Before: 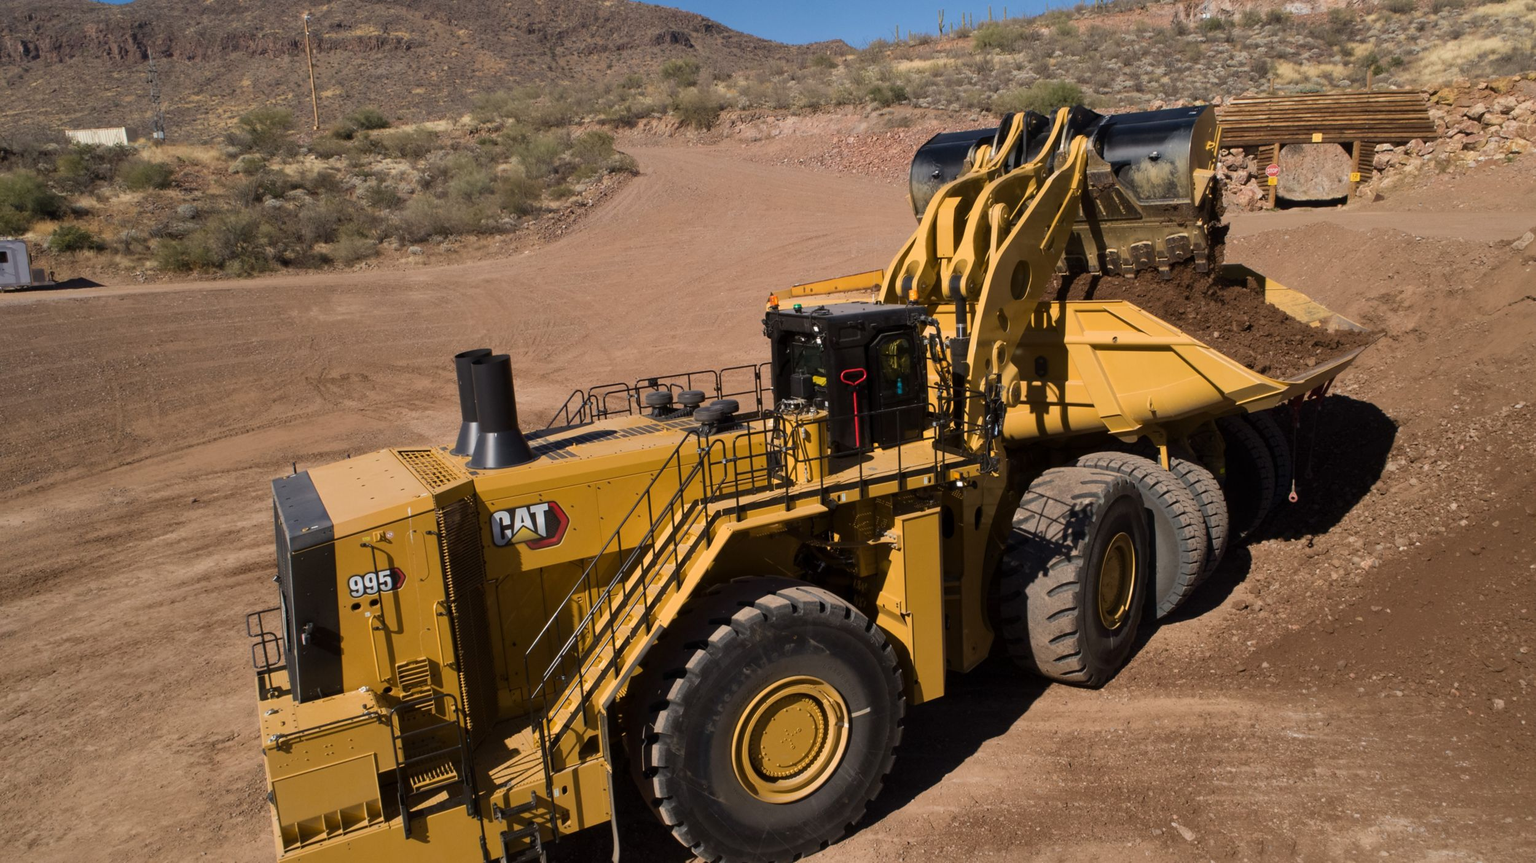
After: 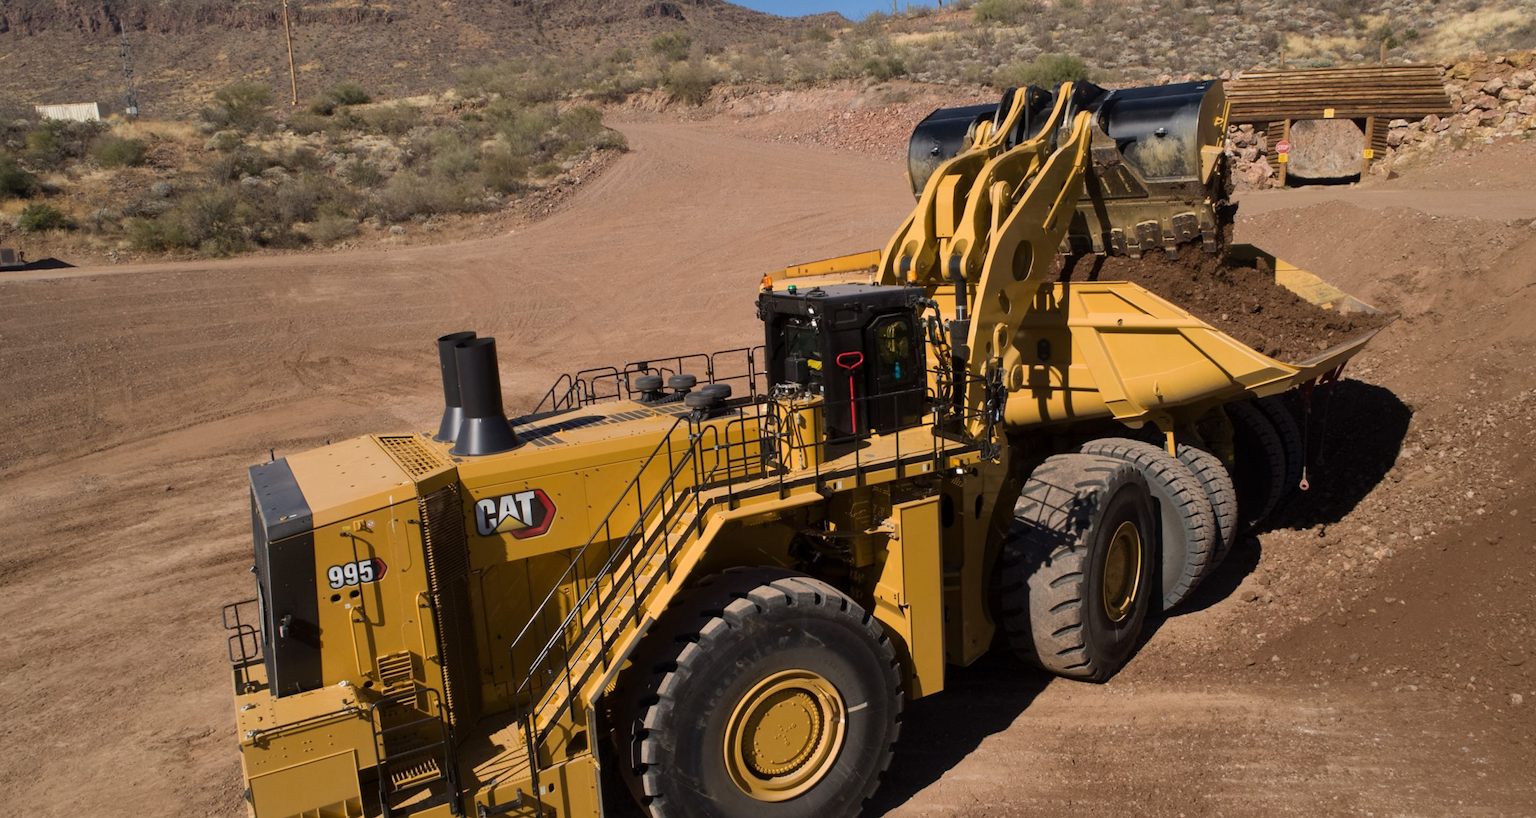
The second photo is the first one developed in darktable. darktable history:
crop: left 2.078%, top 3.323%, right 1.138%, bottom 4.894%
